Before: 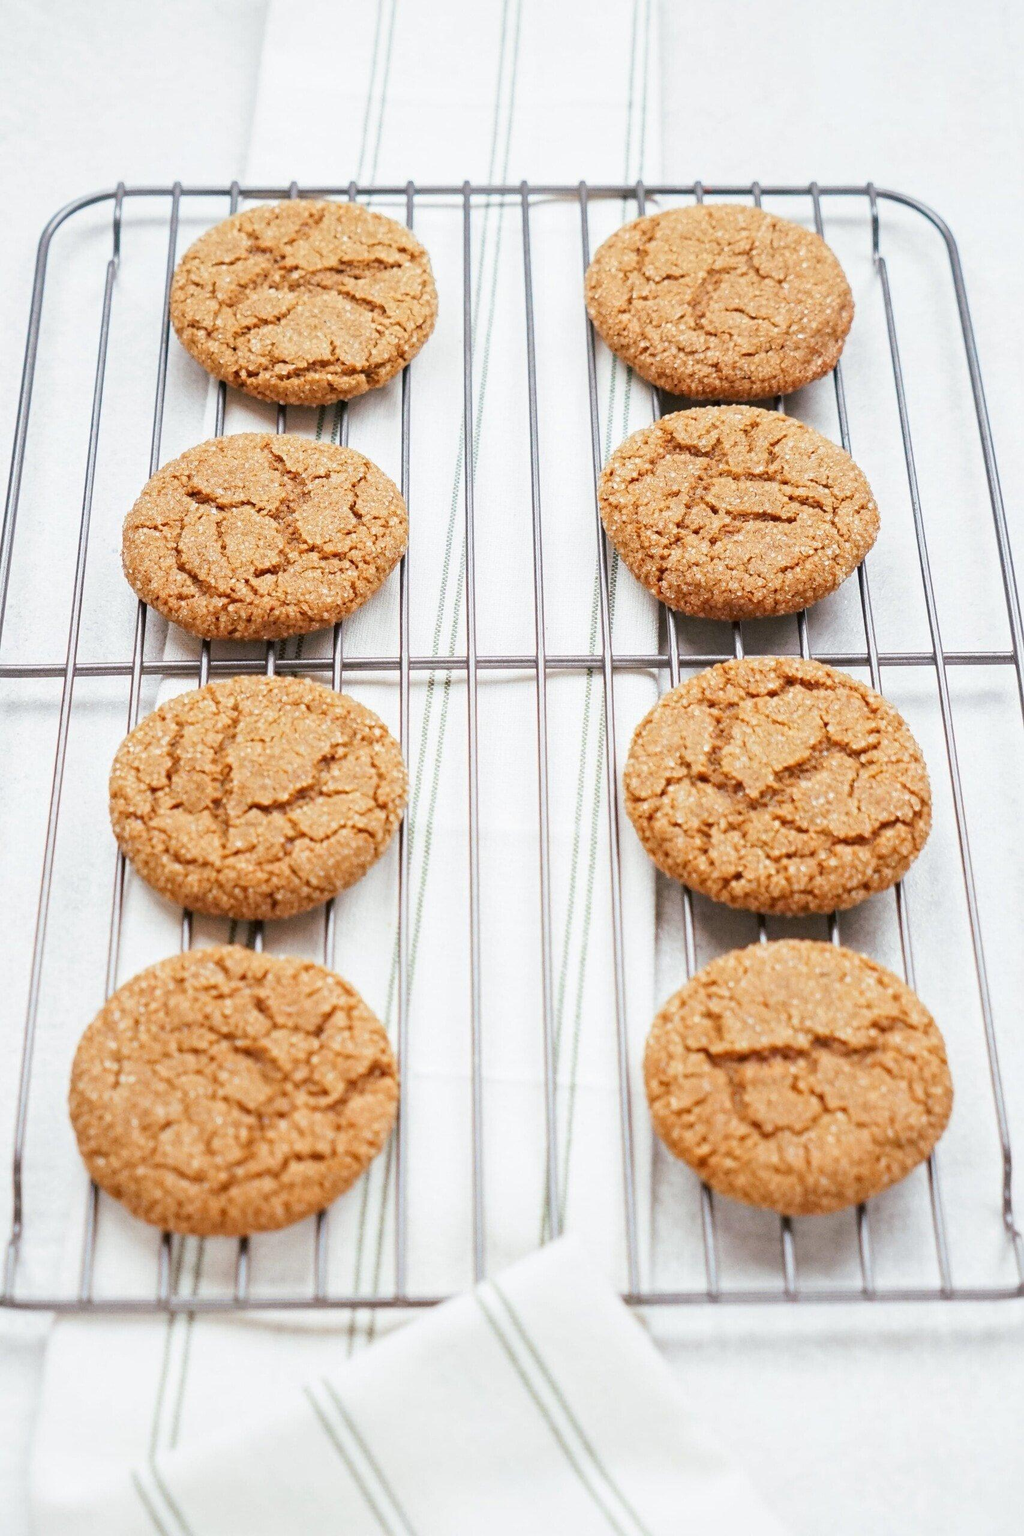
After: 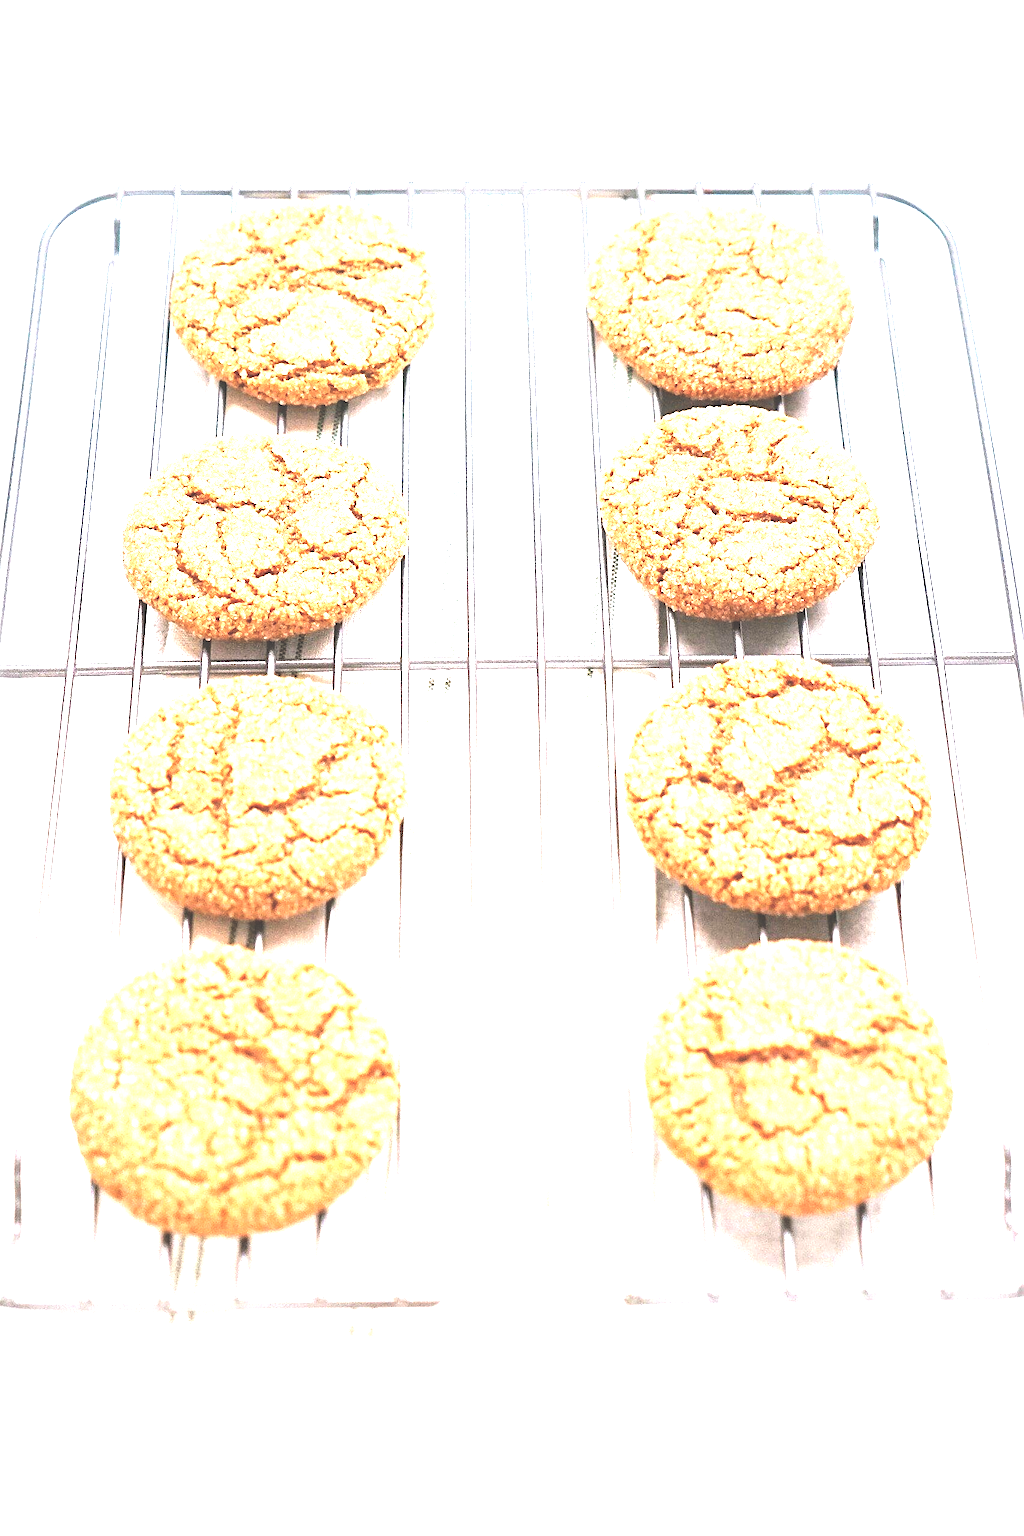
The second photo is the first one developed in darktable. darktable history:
sharpen: radius 1.958
exposure: black level correction -0.023, exposure 1.394 EV, compensate highlight preservation false
tone equalizer: -8 EV -0.404 EV, -7 EV -0.394 EV, -6 EV -0.359 EV, -5 EV -0.26 EV, -3 EV 0.254 EV, -2 EV 0.348 EV, -1 EV 0.412 EV, +0 EV 0.426 EV, edges refinement/feathering 500, mask exposure compensation -1.57 EV, preserve details no
